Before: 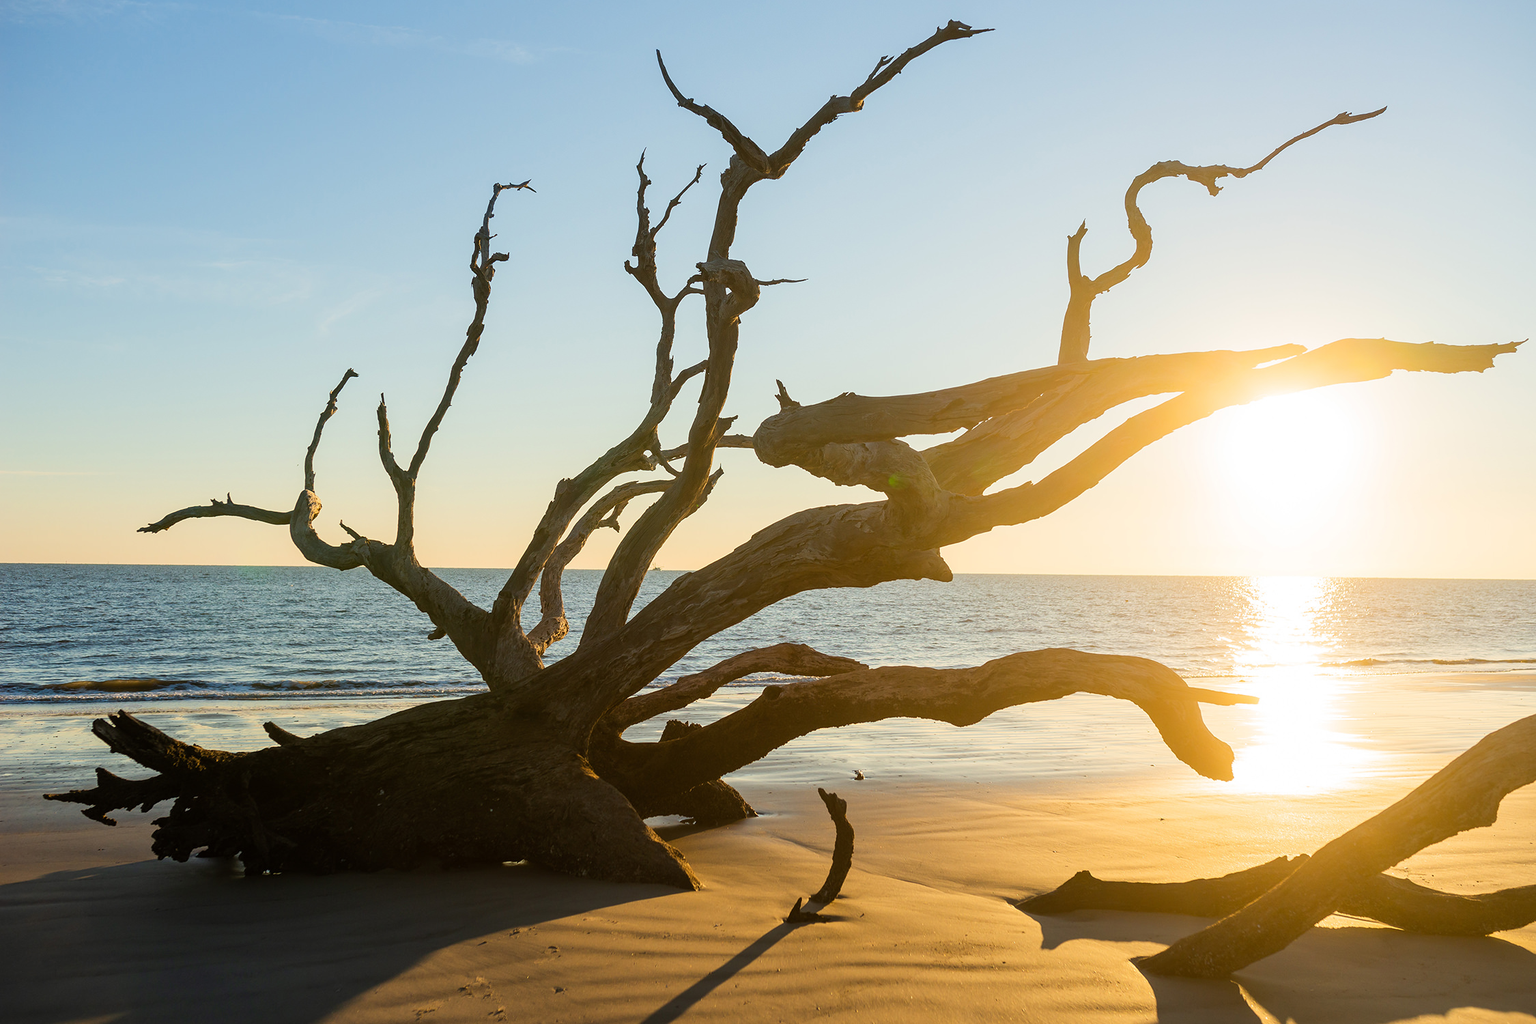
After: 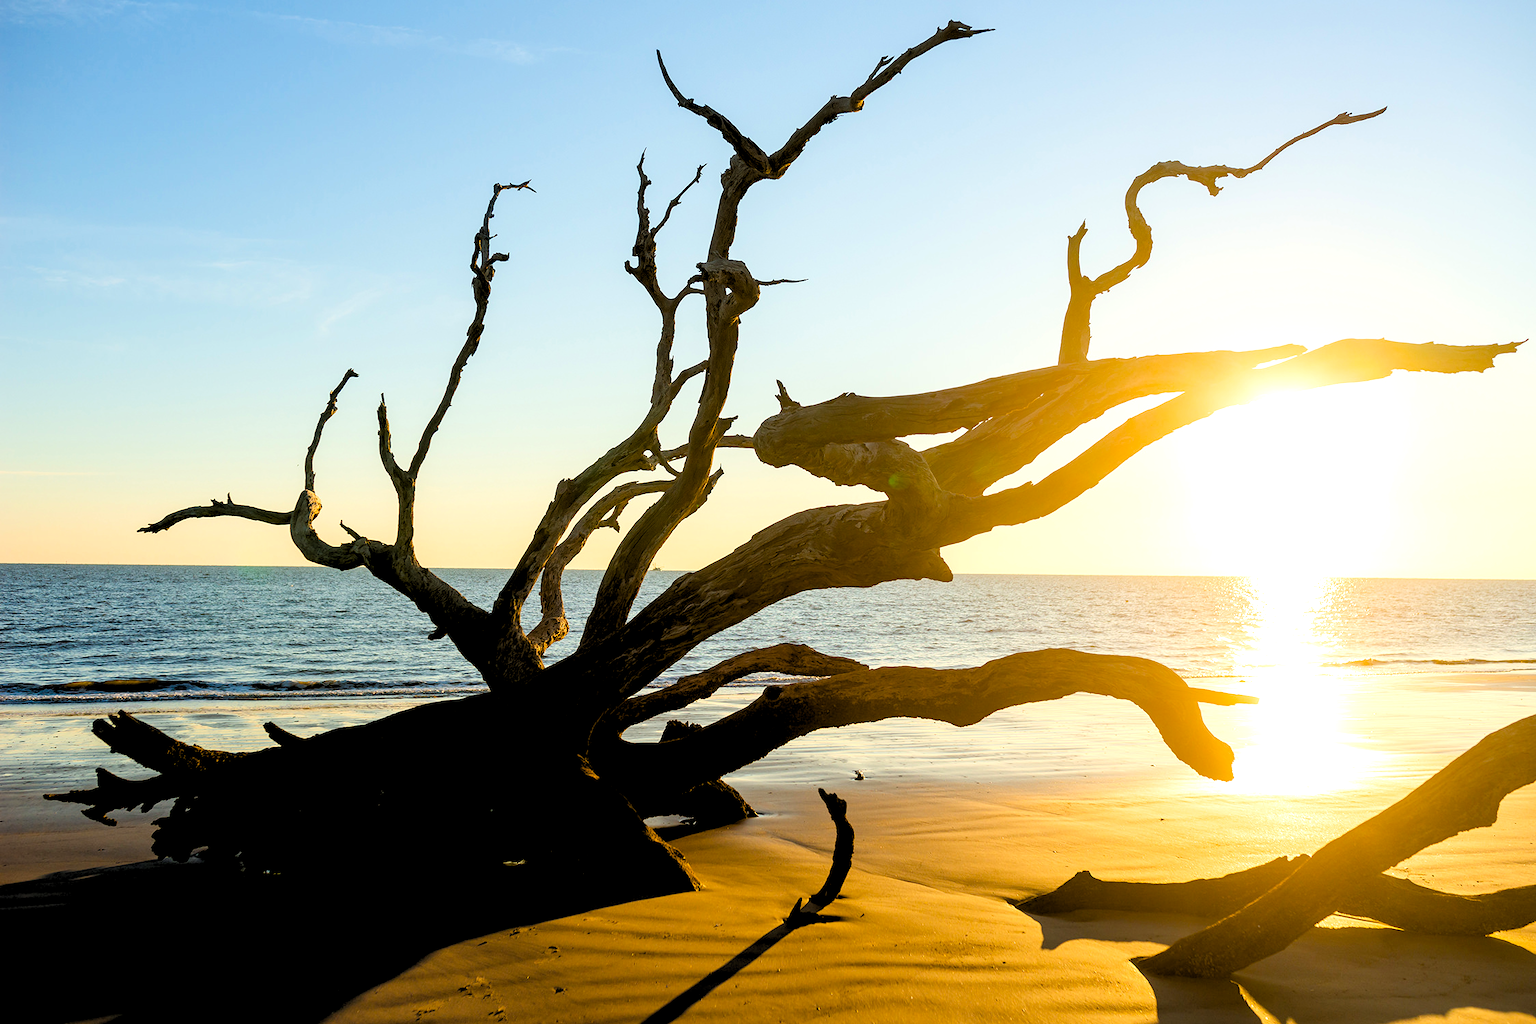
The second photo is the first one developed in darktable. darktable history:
color balance rgb: linear chroma grading › shadows 16%, perceptual saturation grading › global saturation 8%, perceptual saturation grading › shadows 4%, perceptual brilliance grading › global brilliance 2%, perceptual brilliance grading › highlights 8%, perceptual brilliance grading › shadows -4%, global vibrance 16%, saturation formula JzAzBz (2021)
rgb levels: levels [[0.029, 0.461, 0.922], [0, 0.5, 1], [0, 0.5, 1]]
